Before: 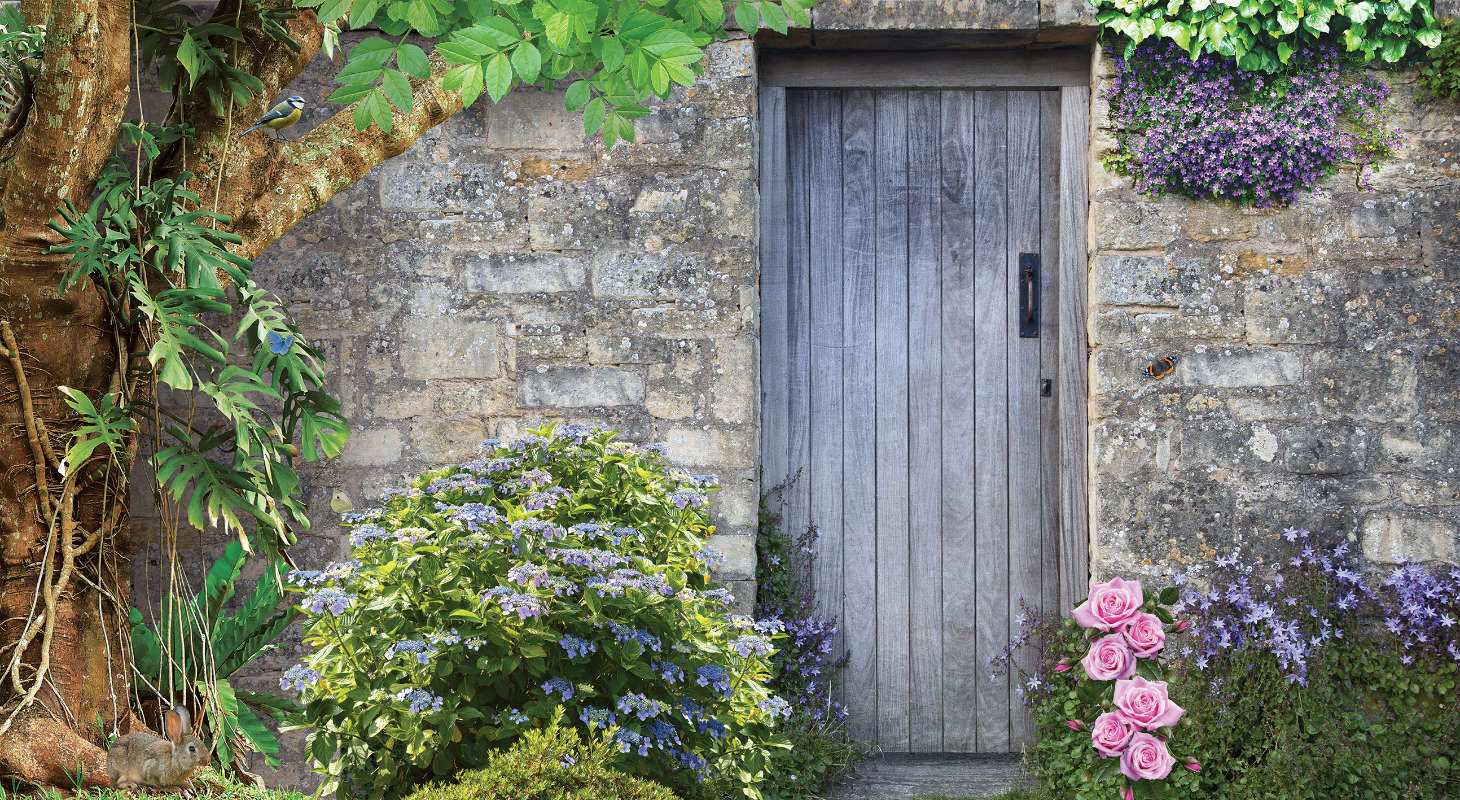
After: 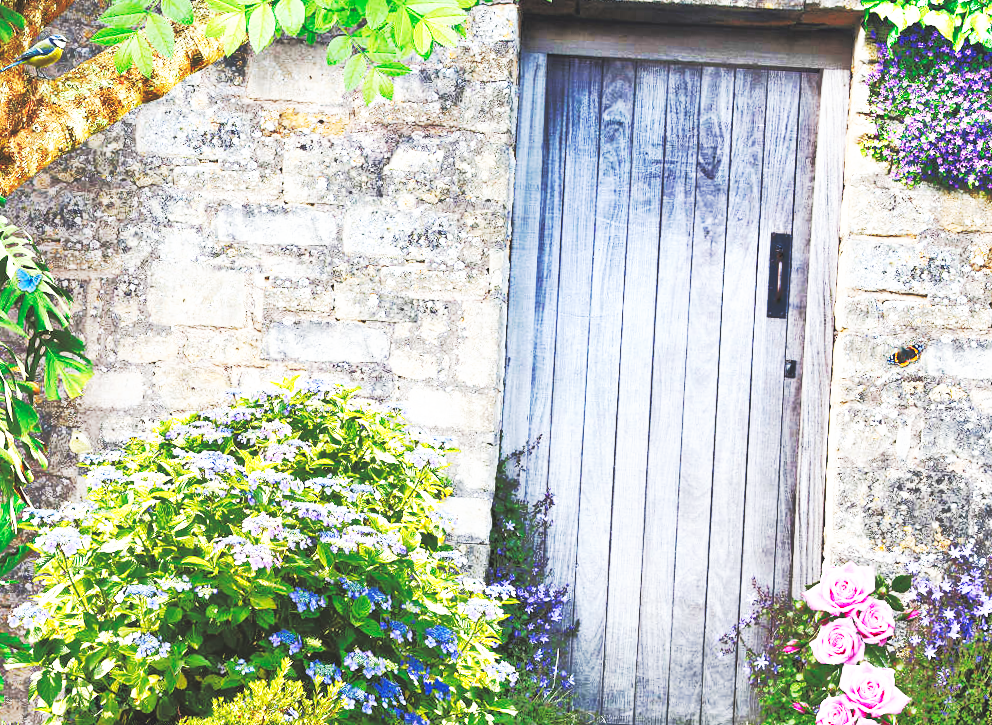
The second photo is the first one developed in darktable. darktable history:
crop and rotate: angle -3.27°, left 14.277%, top 0.028%, right 10.766%, bottom 0.028%
tone equalizer: -8 EV -0.528 EV, -7 EV -0.319 EV, -6 EV -0.083 EV, -5 EV 0.413 EV, -4 EV 0.985 EV, -3 EV 0.791 EV, -2 EV -0.01 EV, -1 EV 0.14 EV, +0 EV -0.012 EV, smoothing 1
base curve: curves: ch0 [(0, 0.015) (0.085, 0.116) (0.134, 0.298) (0.19, 0.545) (0.296, 0.764) (0.599, 0.982) (1, 1)], preserve colors none
